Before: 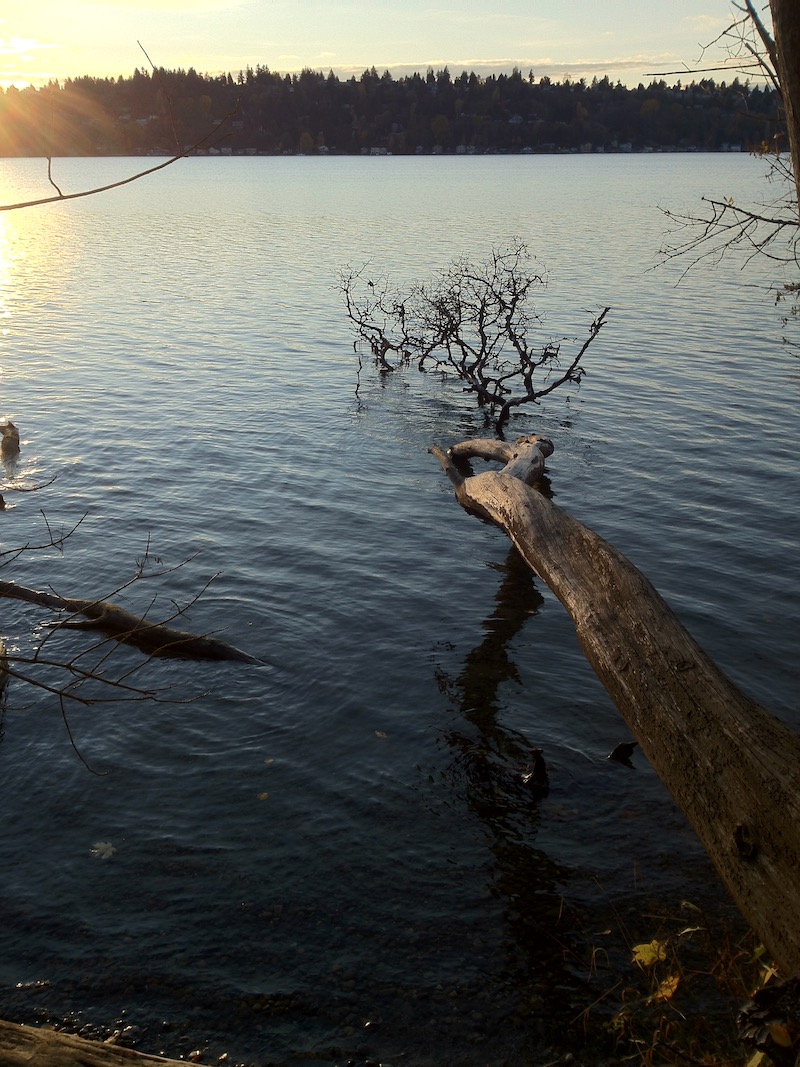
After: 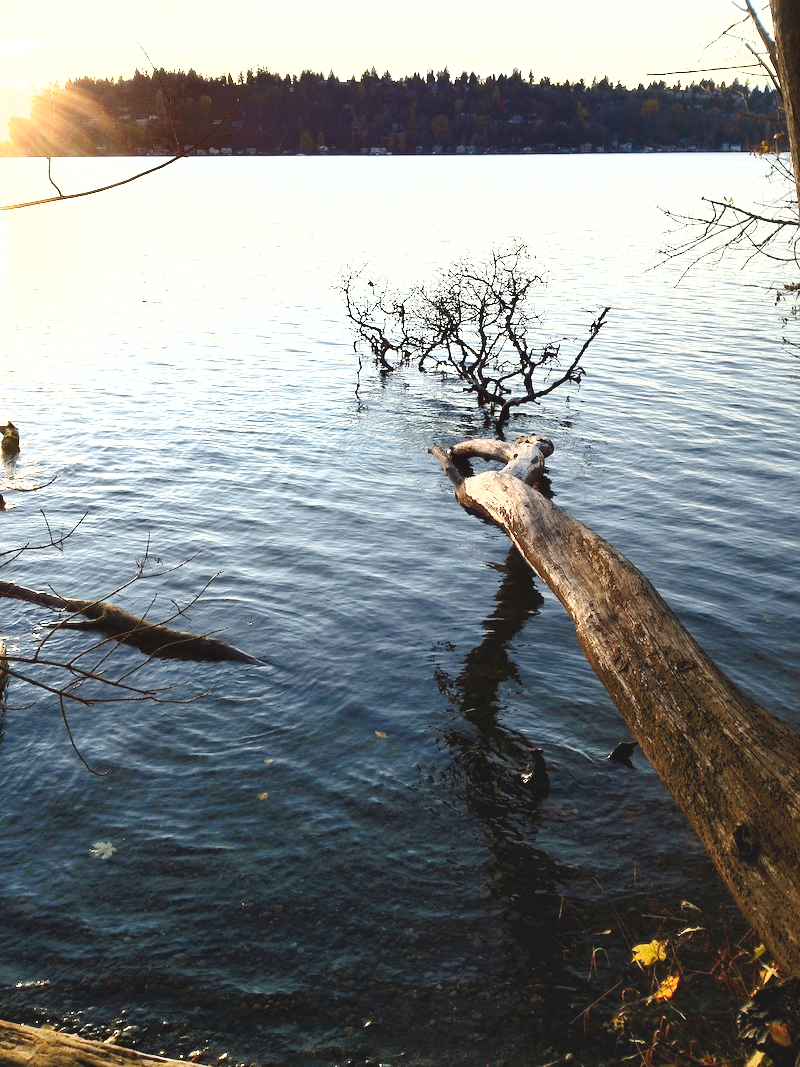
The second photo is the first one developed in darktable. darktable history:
tone curve: curves: ch0 [(0, 0) (0.003, 0.072) (0.011, 0.073) (0.025, 0.072) (0.044, 0.076) (0.069, 0.089) (0.1, 0.103) (0.136, 0.123) (0.177, 0.158) (0.224, 0.21) (0.277, 0.275) (0.335, 0.372) (0.399, 0.463) (0.468, 0.556) (0.543, 0.633) (0.623, 0.712) (0.709, 0.795) (0.801, 0.869) (0.898, 0.942) (1, 1)], preserve colors none
shadows and highlights: shadows 40.13, highlights -53.78, low approximation 0.01, soften with gaussian
exposure: black level correction 0, exposure 1.469 EV, compensate exposure bias true, compensate highlight preservation false
